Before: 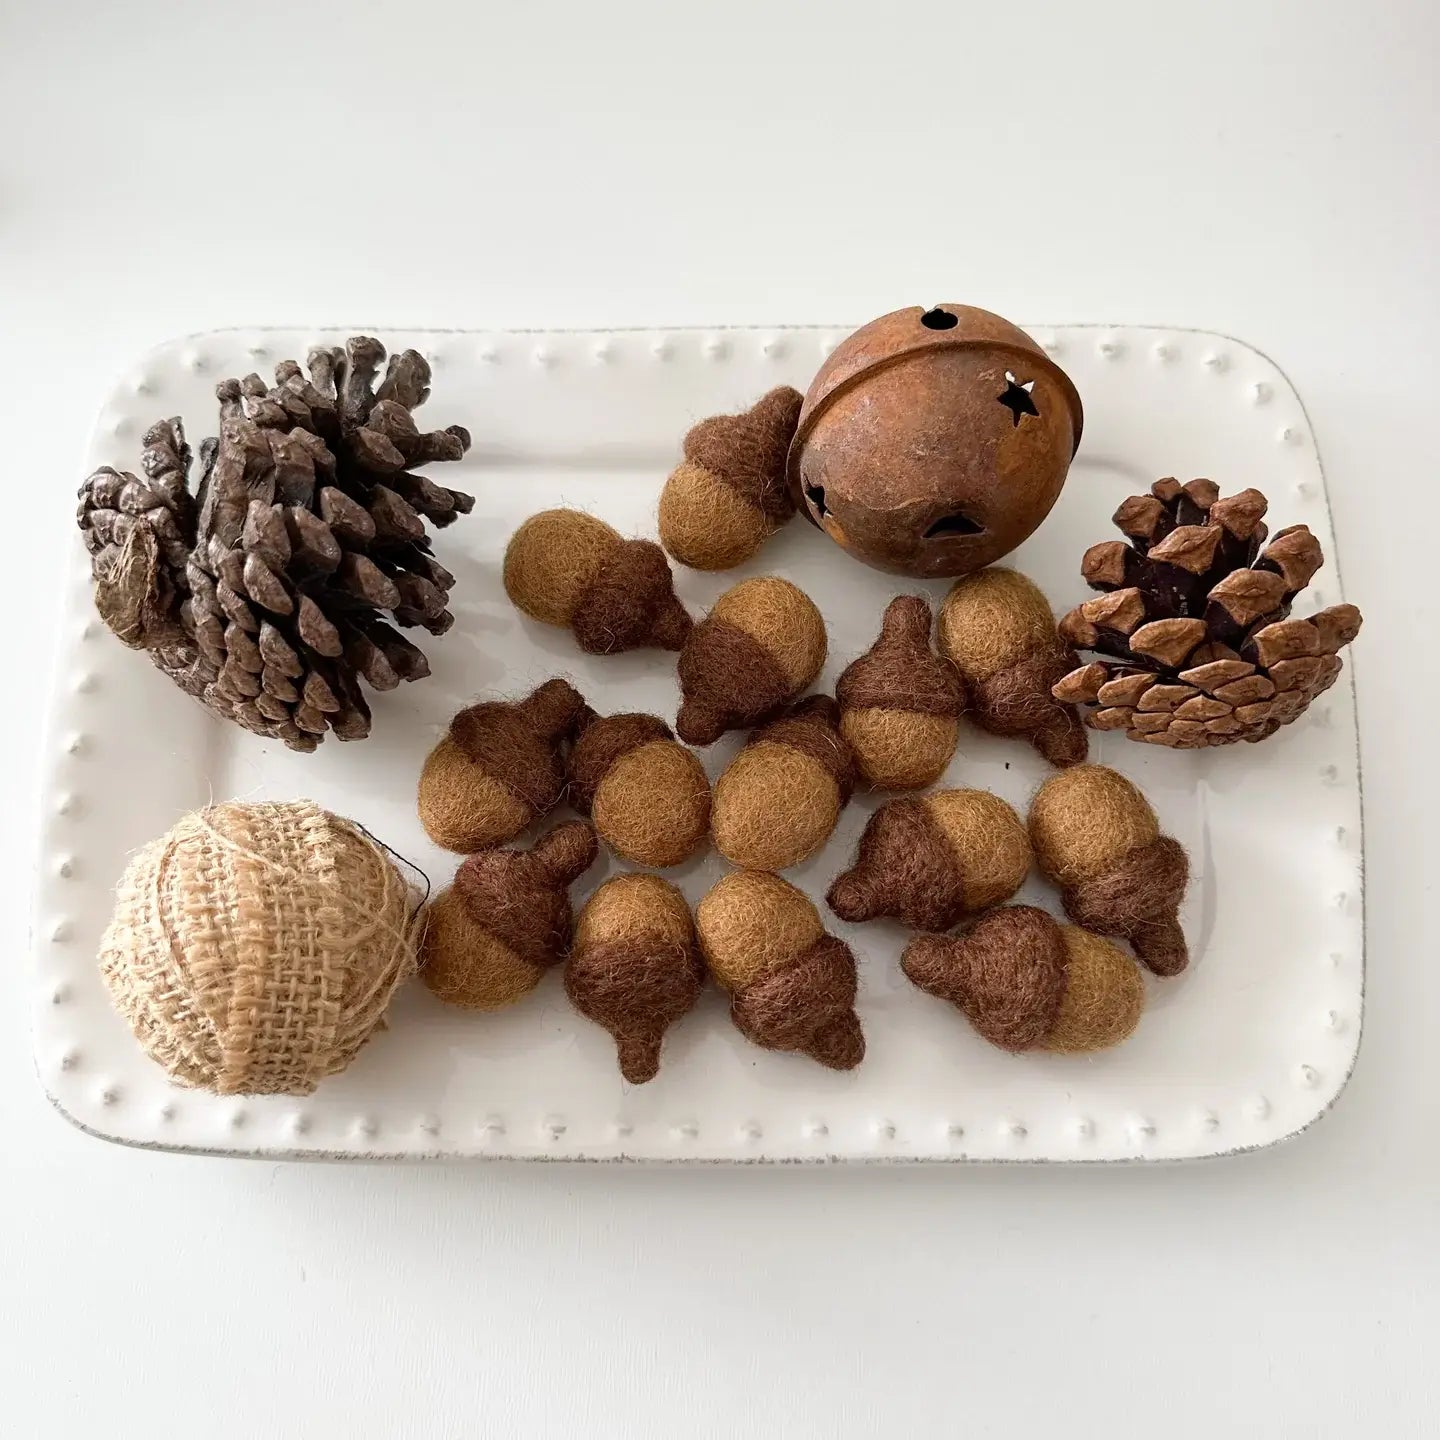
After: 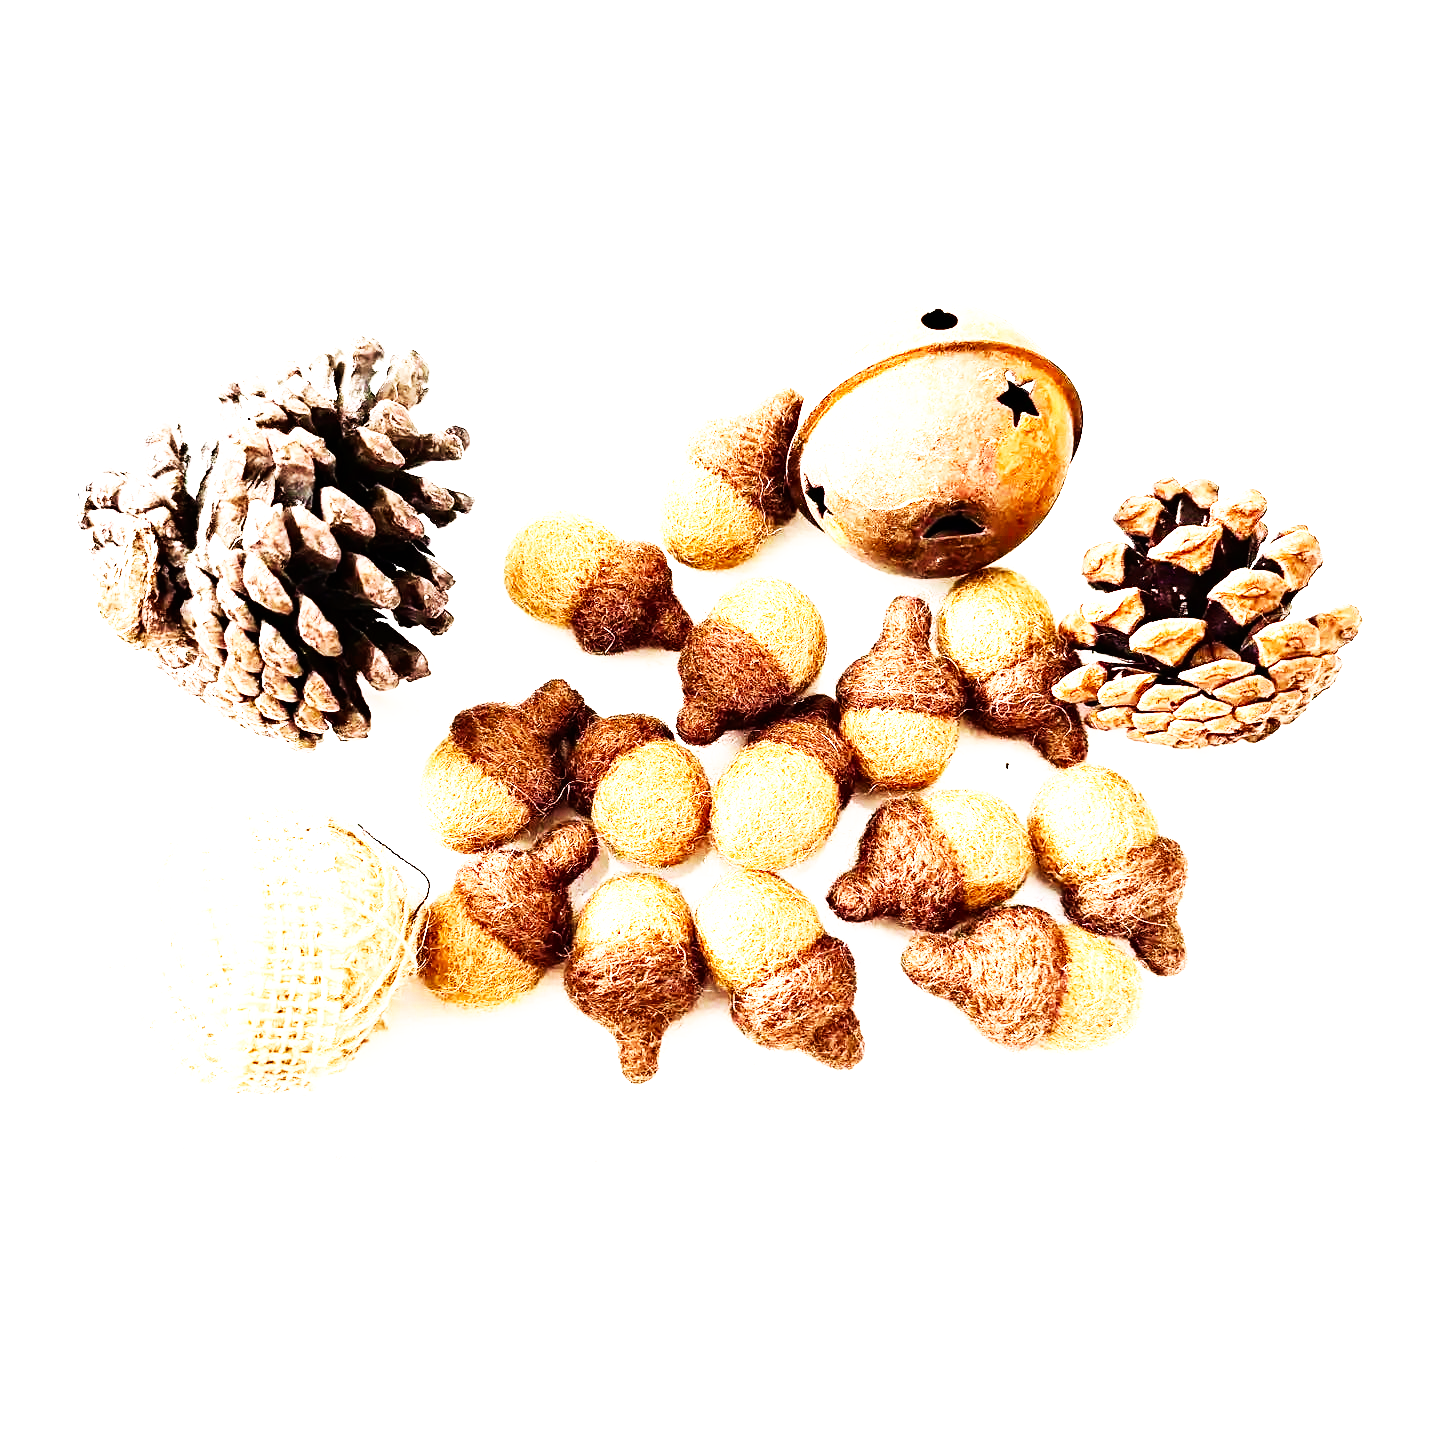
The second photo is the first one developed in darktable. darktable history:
tone equalizer: -8 EV -1.08 EV, -7 EV -1.01 EV, -6 EV -0.867 EV, -5 EV -0.578 EV, -3 EV 0.578 EV, -2 EV 0.867 EV, -1 EV 1.01 EV, +0 EV 1.08 EV, edges refinement/feathering 500, mask exposure compensation -1.57 EV, preserve details no
exposure: black level correction 0.001, exposure 1.646 EV, compensate exposure bias true, compensate highlight preservation false
base curve: curves: ch0 [(0, 0) (0.007, 0.004) (0.027, 0.03) (0.046, 0.07) (0.207, 0.54) (0.442, 0.872) (0.673, 0.972) (1, 1)], preserve colors none
velvia: on, module defaults
